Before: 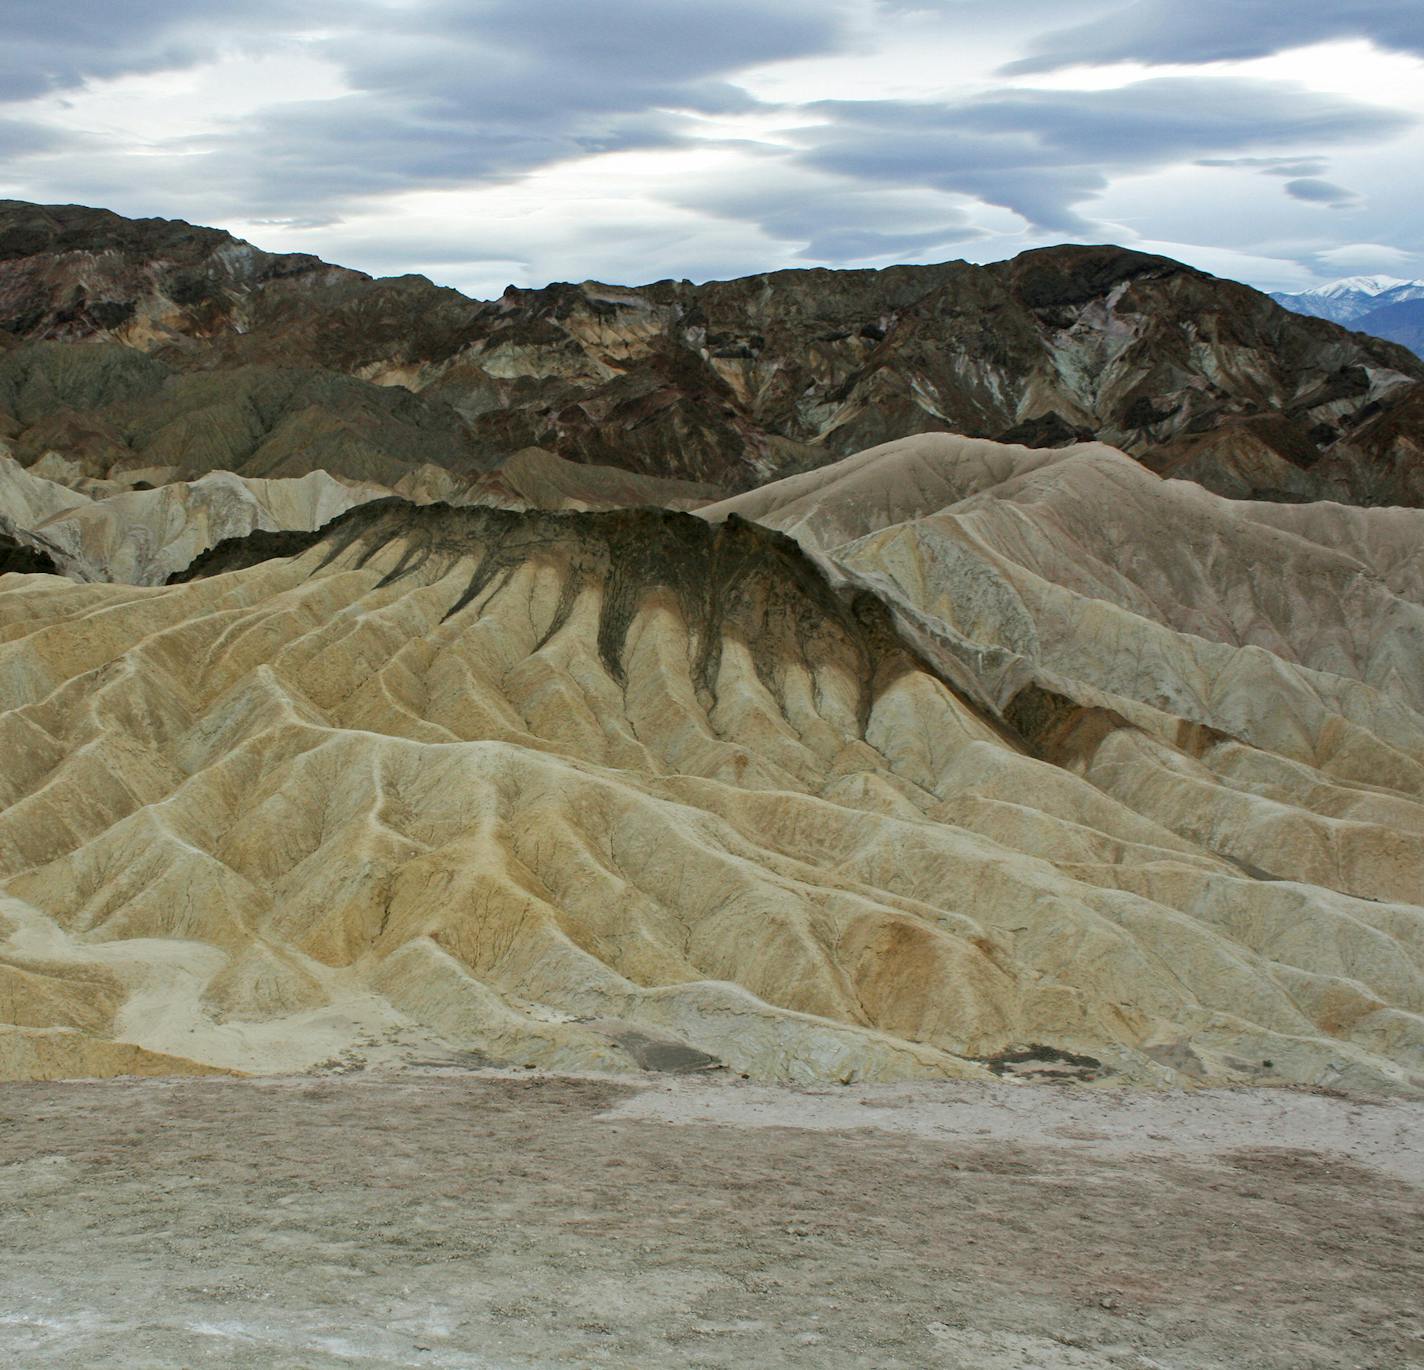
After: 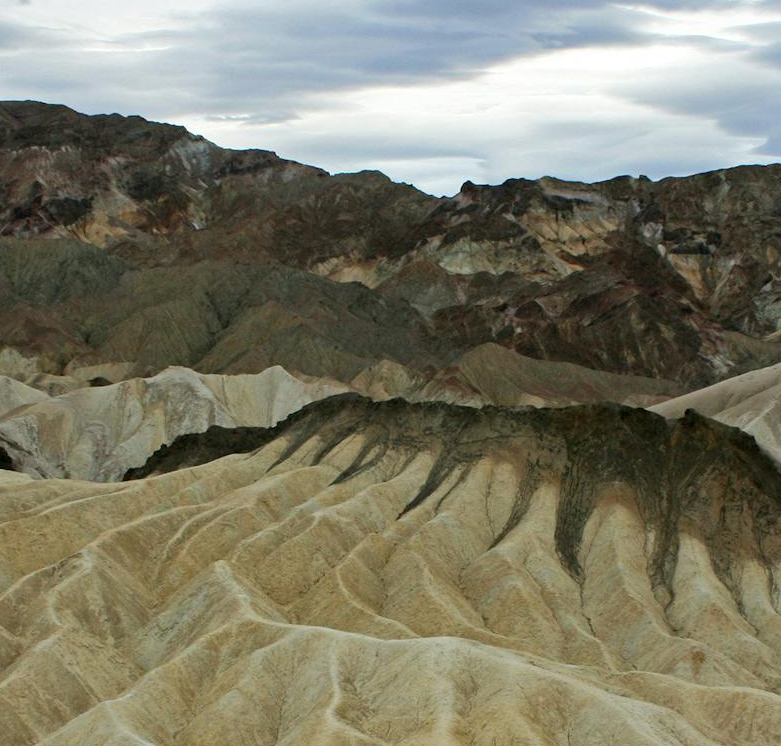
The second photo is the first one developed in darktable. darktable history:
crop and rotate: left 3.059%, top 7.609%, right 42.03%, bottom 37.933%
tone equalizer: edges refinement/feathering 500, mask exposure compensation -1.57 EV, preserve details no
base curve: curves: ch0 [(0, 0) (0.297, 0.298) (1, 1)], preserve colors none
